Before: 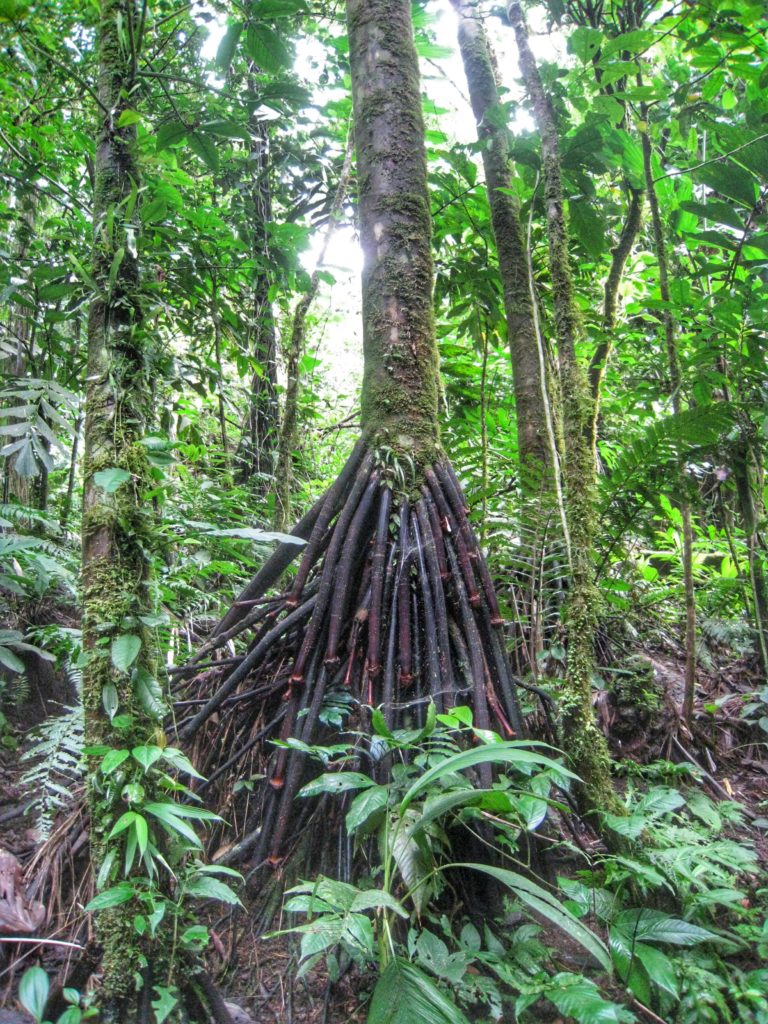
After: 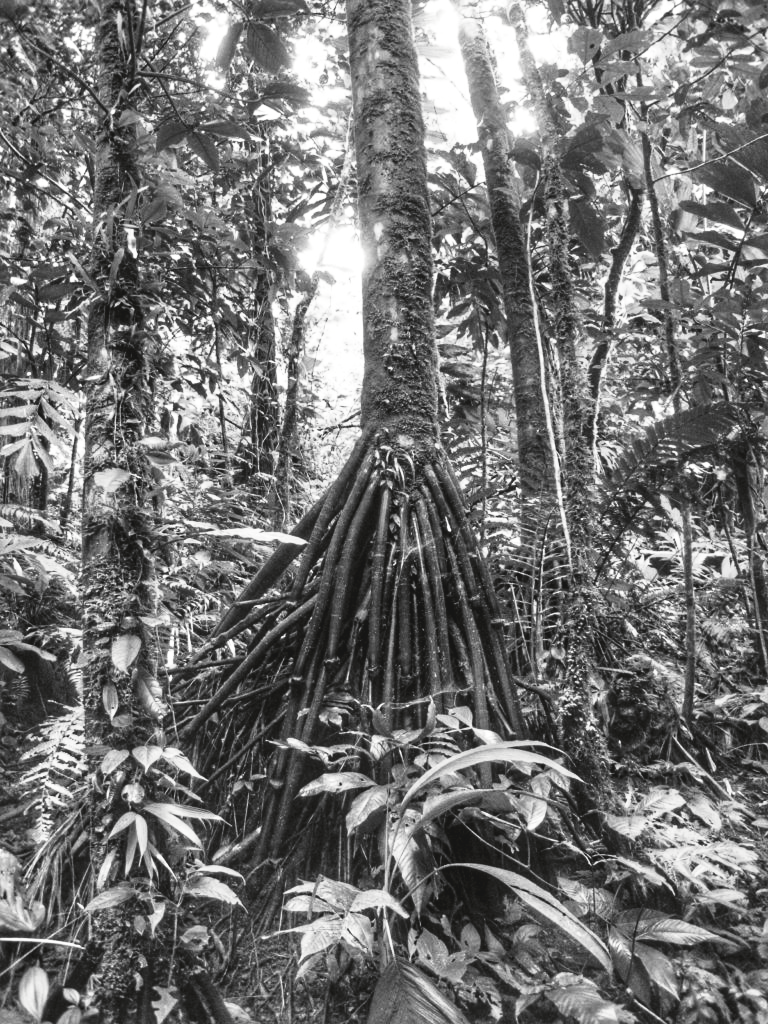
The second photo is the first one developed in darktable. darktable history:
tone curve: curves: ch0 [(0, 0) (0.003, 0.063) (0.011, 0.063) (0.025, 0.063) (0.044, 0.066) (0.069, 0.071) (0.1, 0.09) (0.136, 0.116) (0.177, 0.144) (0.224, 0.192) (0.277, 0.246) (0.335, 0.311) (0.399, 0.399) (0.468, 0.49) (0.543, 0.589) (0.623, 0.709) (0.709, 0.827) (0.801, 0.918) (0.898, 0.969) (1, 1)], preserve colors none
color look up table: target L [91.64, 85.98, 79.52, 81.33, 82.41, 74.05, 71.22, 68.74, 41.55, 42.1, 43.46, 37.41, 33.18, 19.87, 6.319, 200.09, 76.61, 62.72, 66.74, 64.99, 58.12, 52.54, 46.43, 32.75, 19.87, 10.27, 93.05, 87.41, 90.24, 73.19, 67, 64.99, 80.6, 79.88, 83.12, 63.73, 45.09, 36.57, 33.18, 15.16, 34.59, 13.23, 94.45, 82.76, 67.37, 70.48, 49.1, 51.75, 23.97], target a [-0.1, -0.003, -0.002, 0, -0.002, 0, 0.001, 0.001, 0, 0.001, 0.001, 0.001, 0, 0, -0.229, 0, -0.002, 0.001 ×5, 0 ×4, -0.003, -0.101, -0.101, 0.001, 0.001, 0.001, 0, 0, -0.001, 0.001, 0.001, 0, 0, 0, 0.001, 0, -0.1, 0, 0, 0.001, 0.001, 0.001, 0], target b [1.238, 0.026, 0.025, 0.003, 0.026, 0.003, -0.004, -0.004, 0, -0.004, -0.004, -0.004, -0.001, -0.001, 2.828, 0, 0.025, -0.004 ×5, 0, -0.001, -0.001, 0, 0.025, 1.251, 1.242, -0.004, -0.004, -0.004, 0.003, 0.003, 0.003, -0.004, -0.004, -0.001, -0.001, 0.005, -0.004, 0.005, 1.23, 0.003, 0.003, -0.004, -0.004, -0.004, -0.001], num patches 49
